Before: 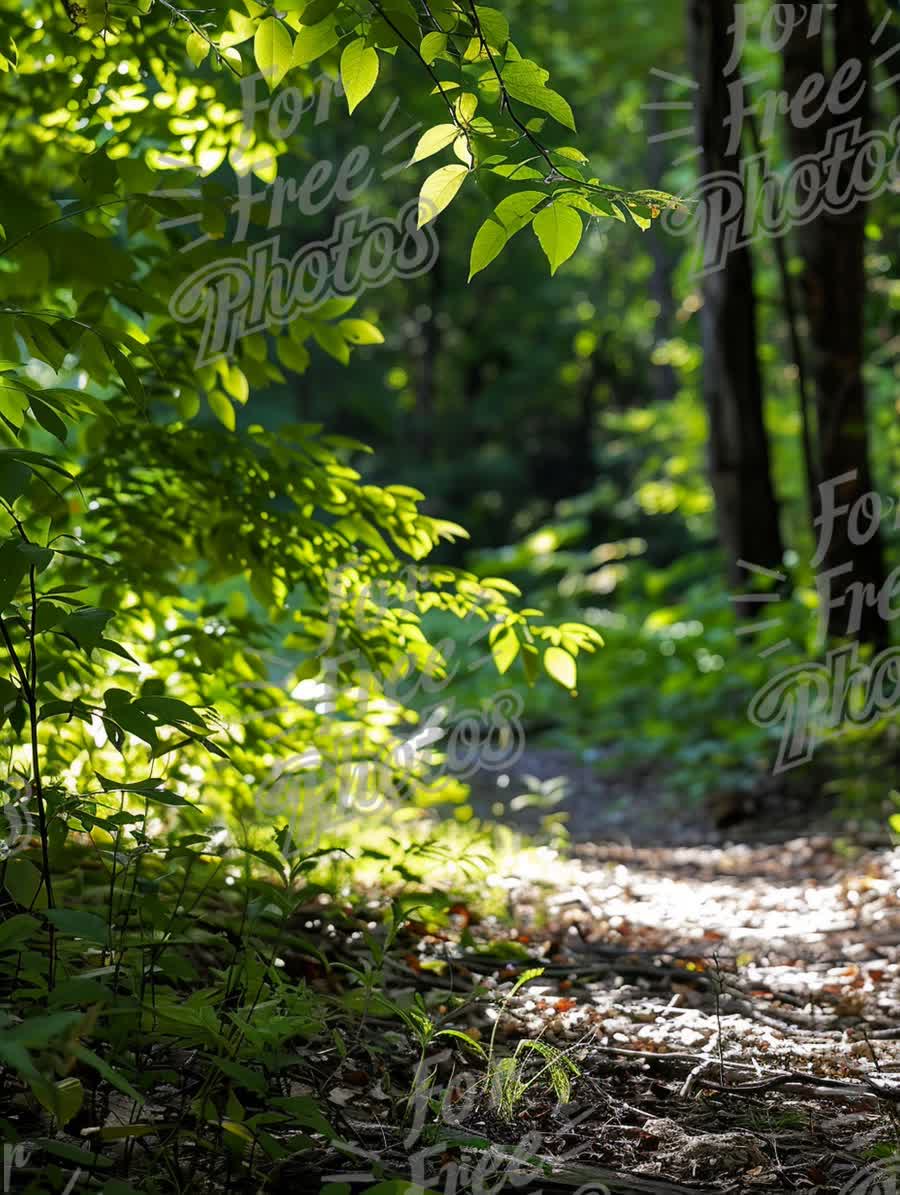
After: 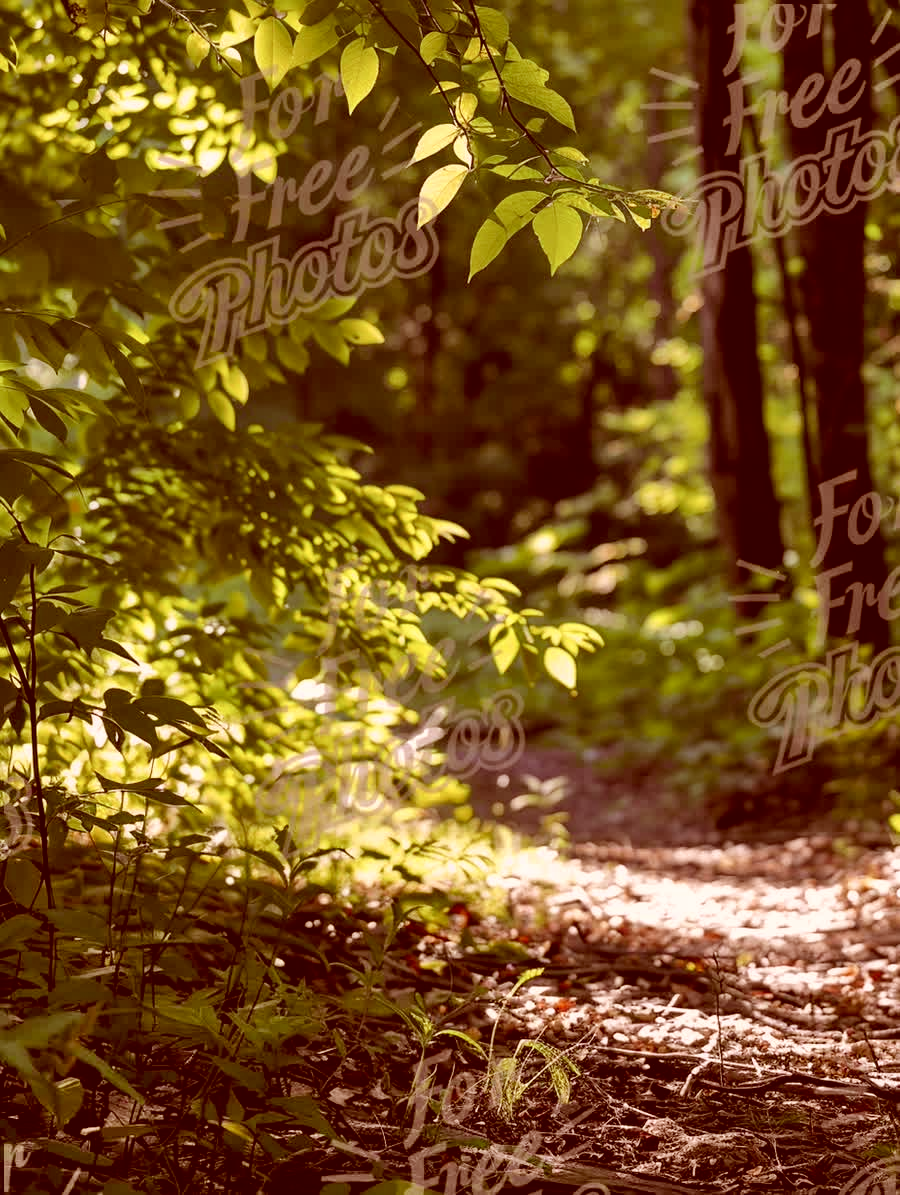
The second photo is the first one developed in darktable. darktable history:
shadows and highlights: radius 132.47, highlights color adjustment 41.68%, soften with gaussian
color correction: highlights a* 9.46, highlights b* 8.63, shadows a* 39.26, shadows b* 39.51, saturation 0.791
